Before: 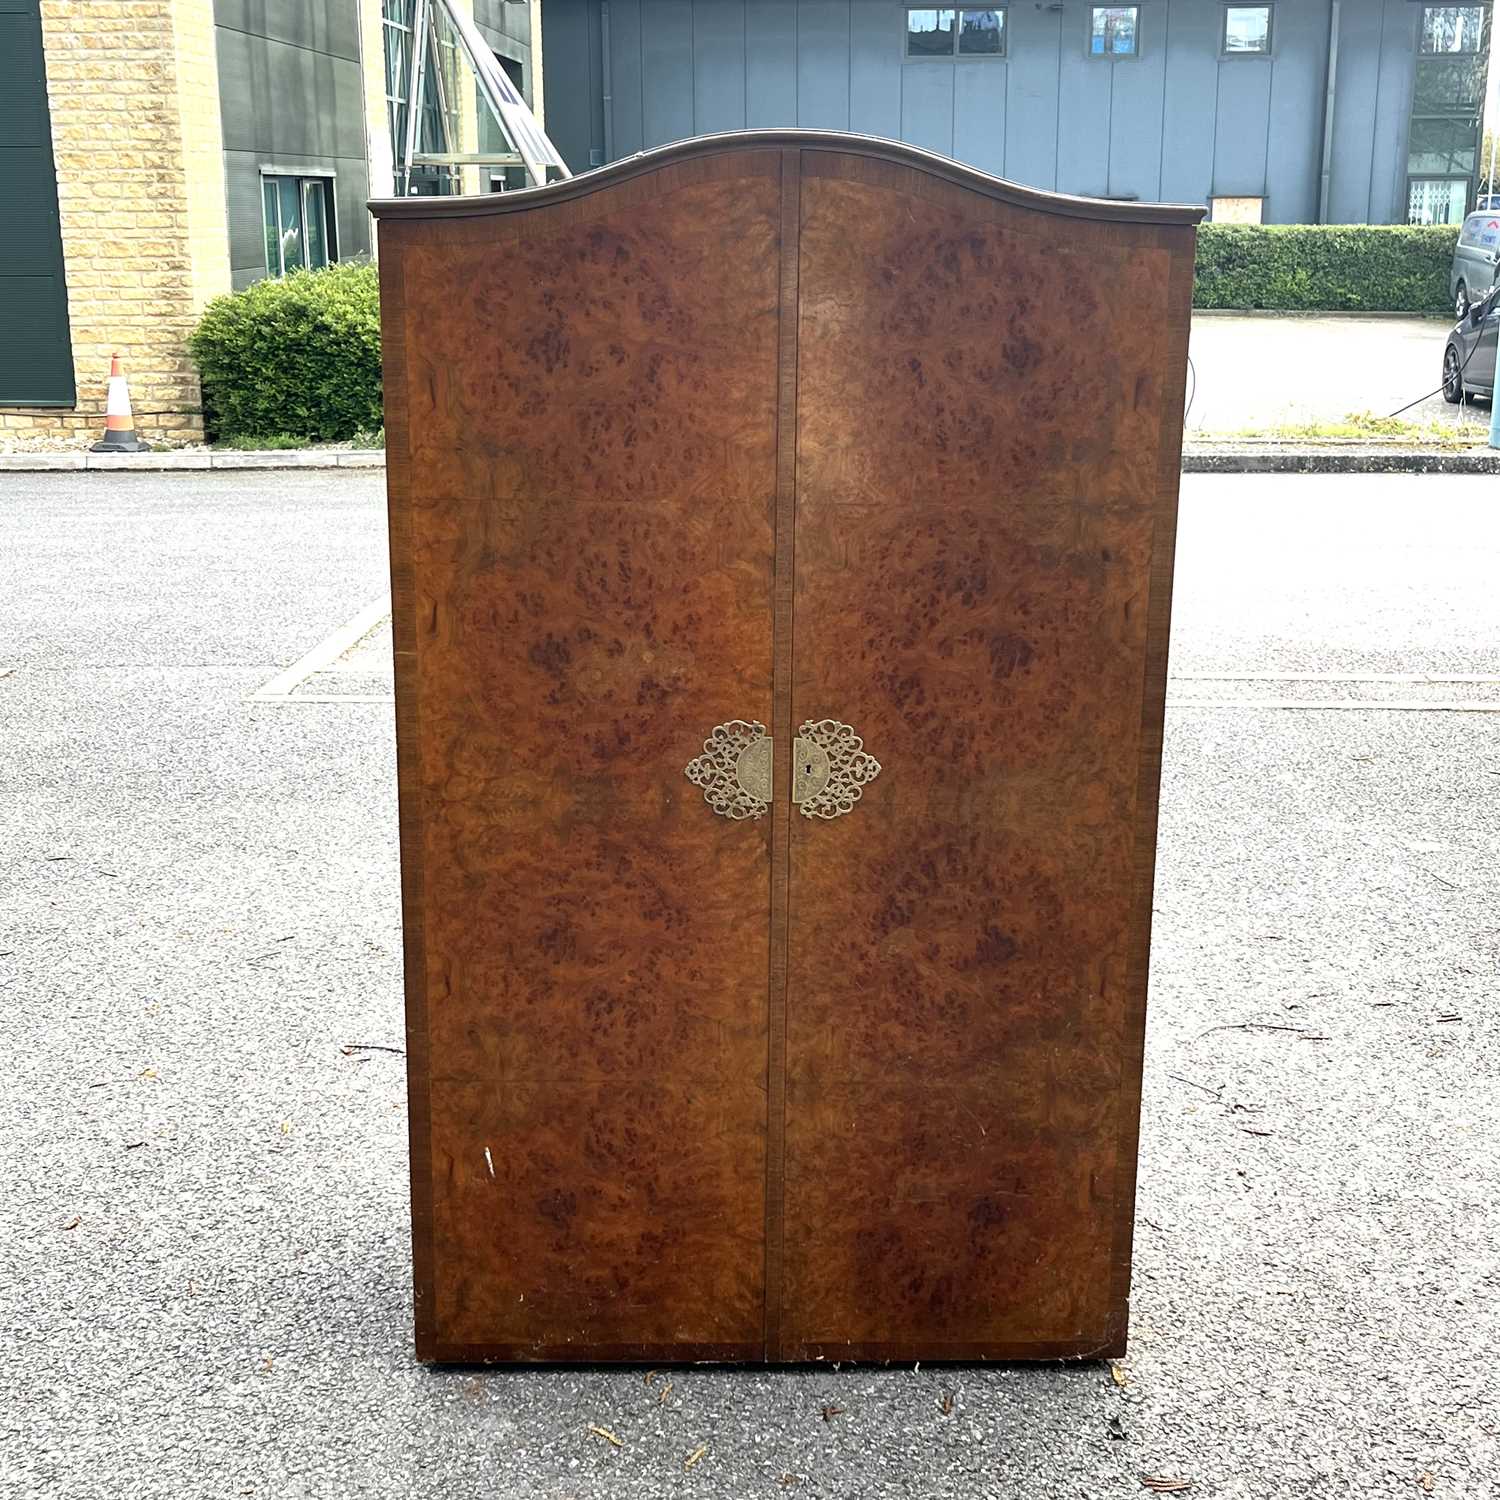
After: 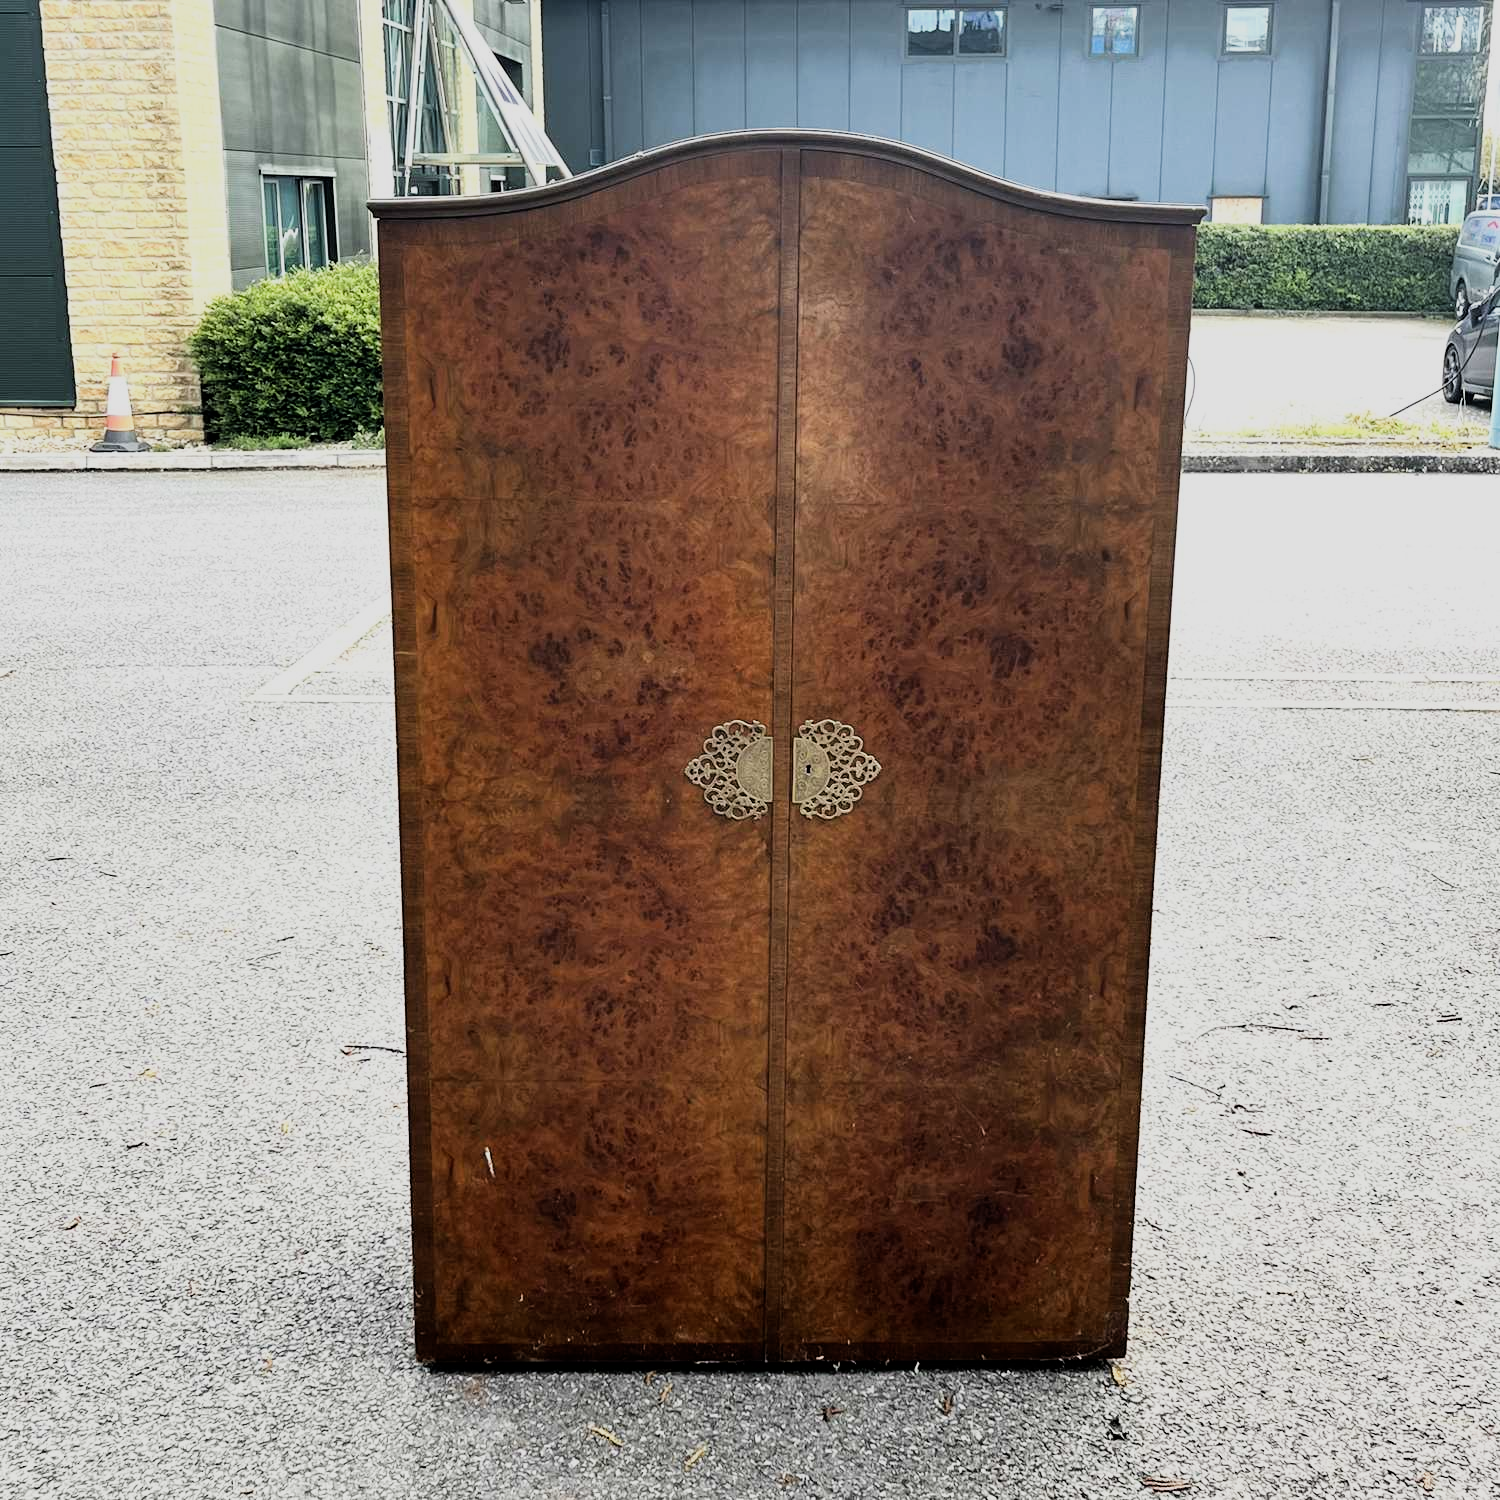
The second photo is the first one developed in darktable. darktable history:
filmic rgb: black relative exposure -7.65 EV, white relative exposure 4.56 EV, hardness 3.61, contrast 1.241
